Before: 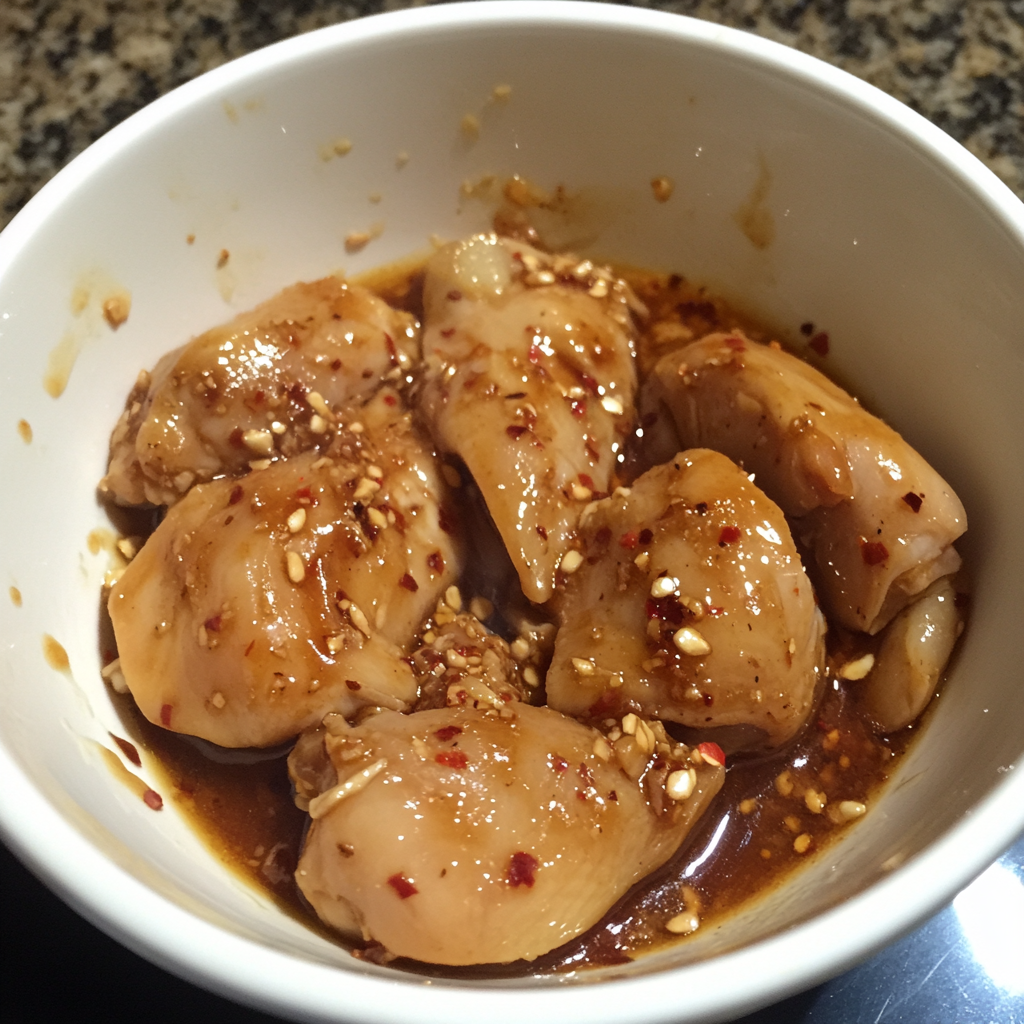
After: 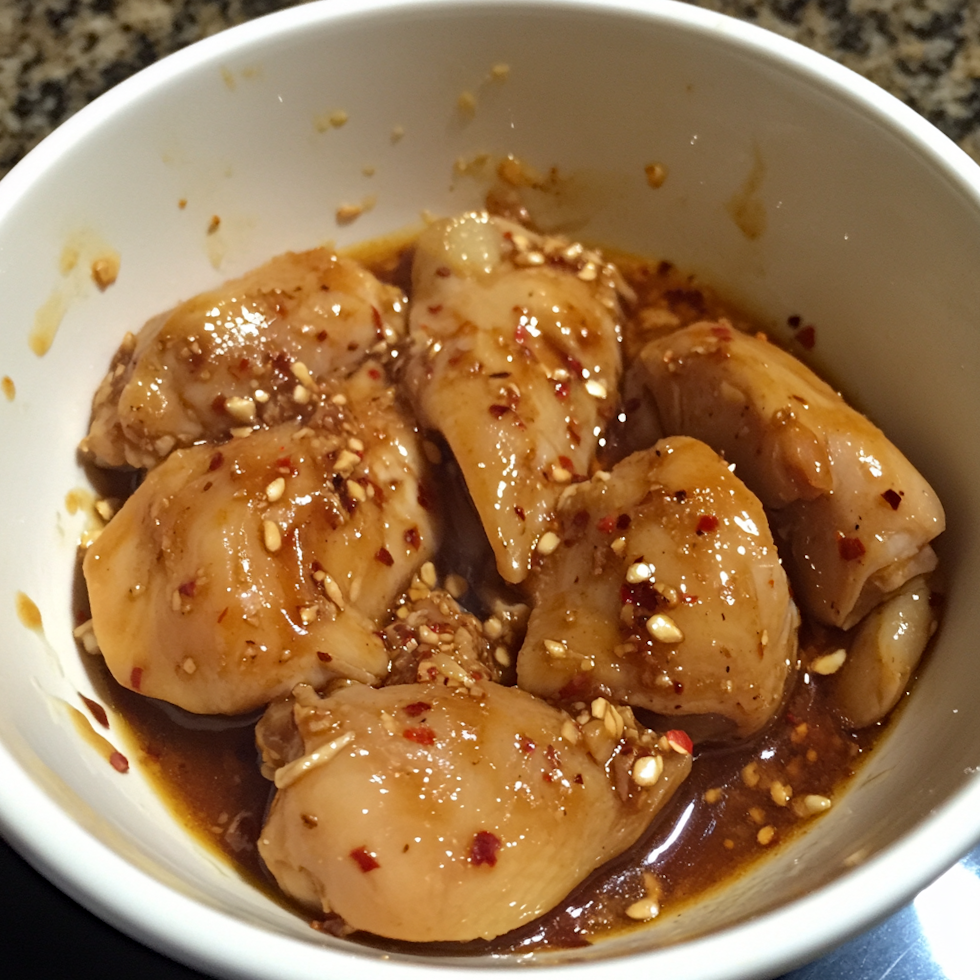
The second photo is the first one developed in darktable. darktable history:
haze removal: compatibility mode true, adaptive false
crop and rotate: angle -2.61°
